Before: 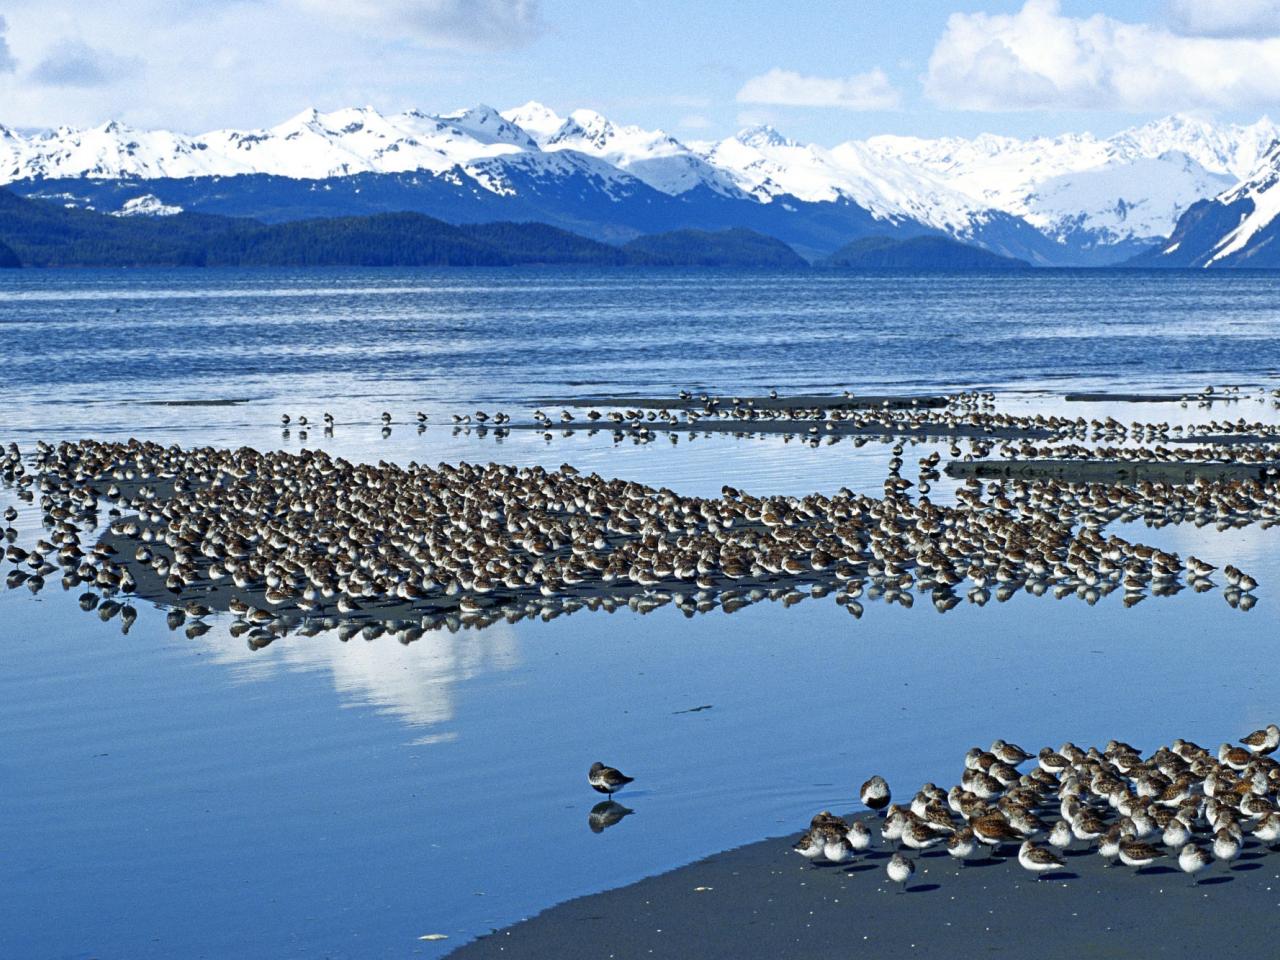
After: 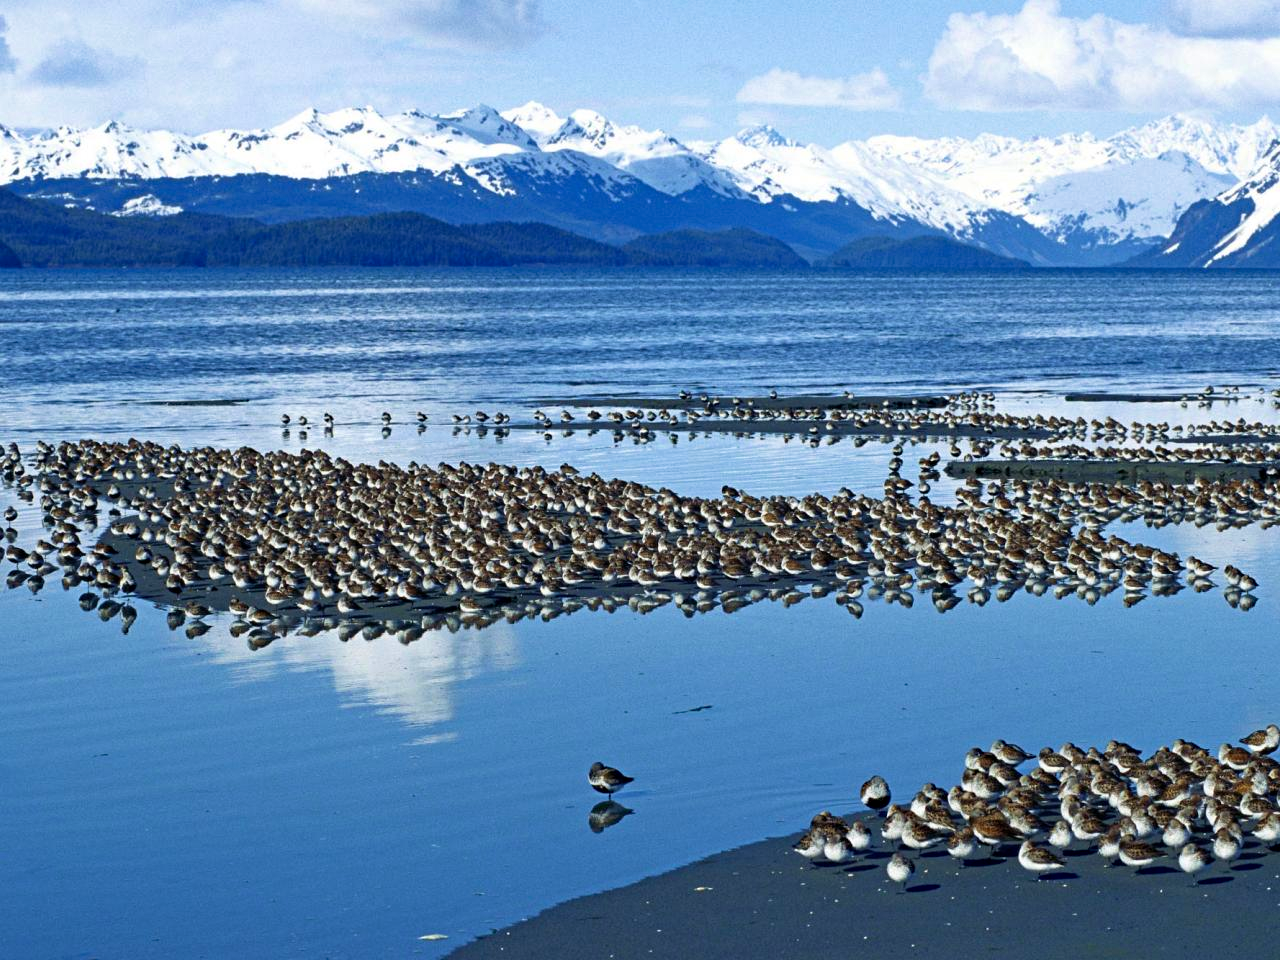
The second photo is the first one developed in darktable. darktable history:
velvia: on, module defaults
haze removal: compatibility mode true, adaptive false
